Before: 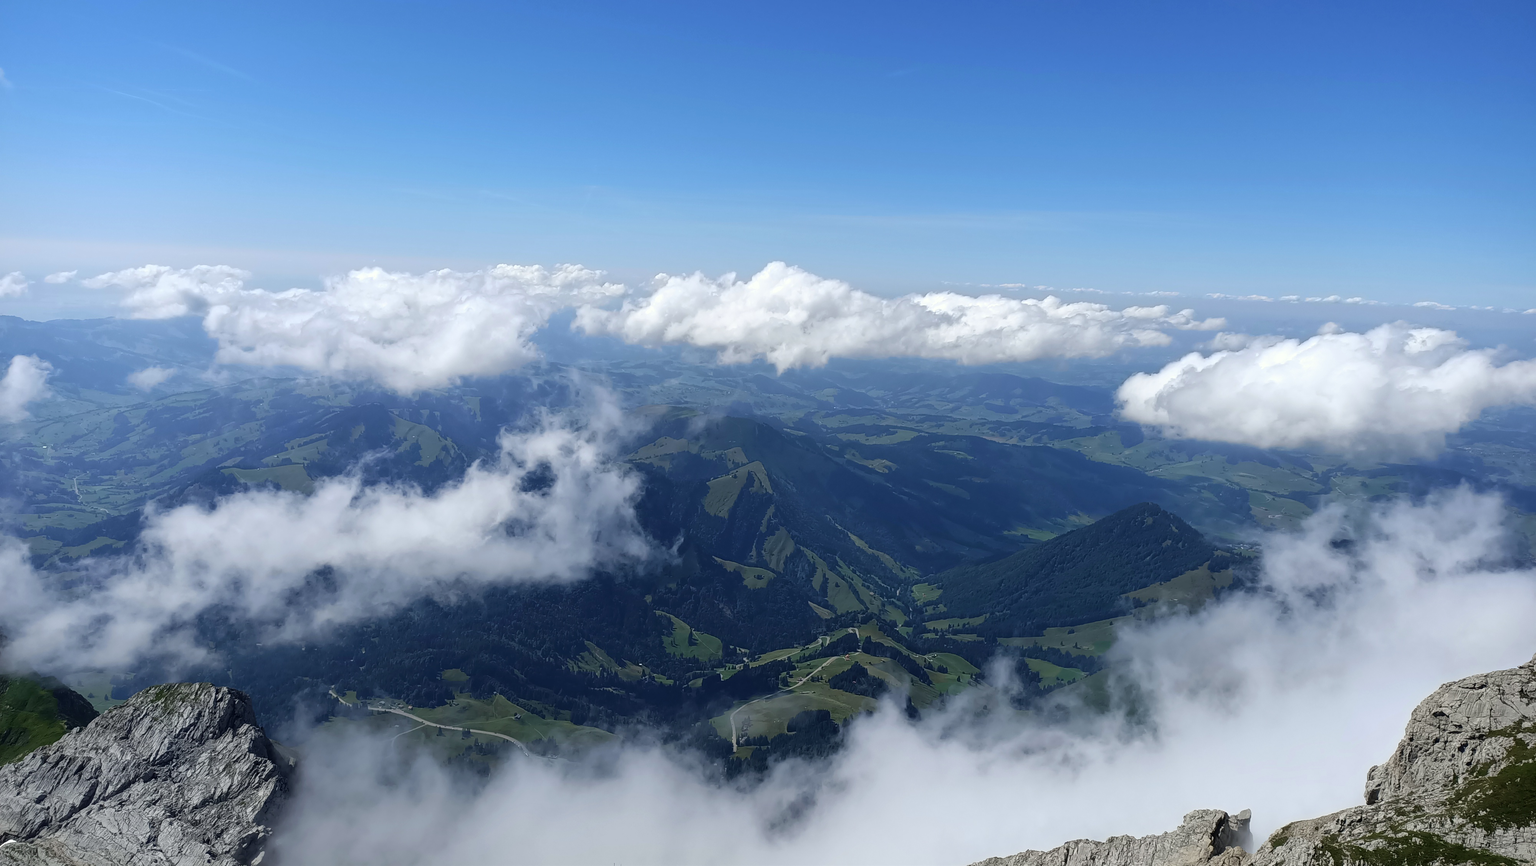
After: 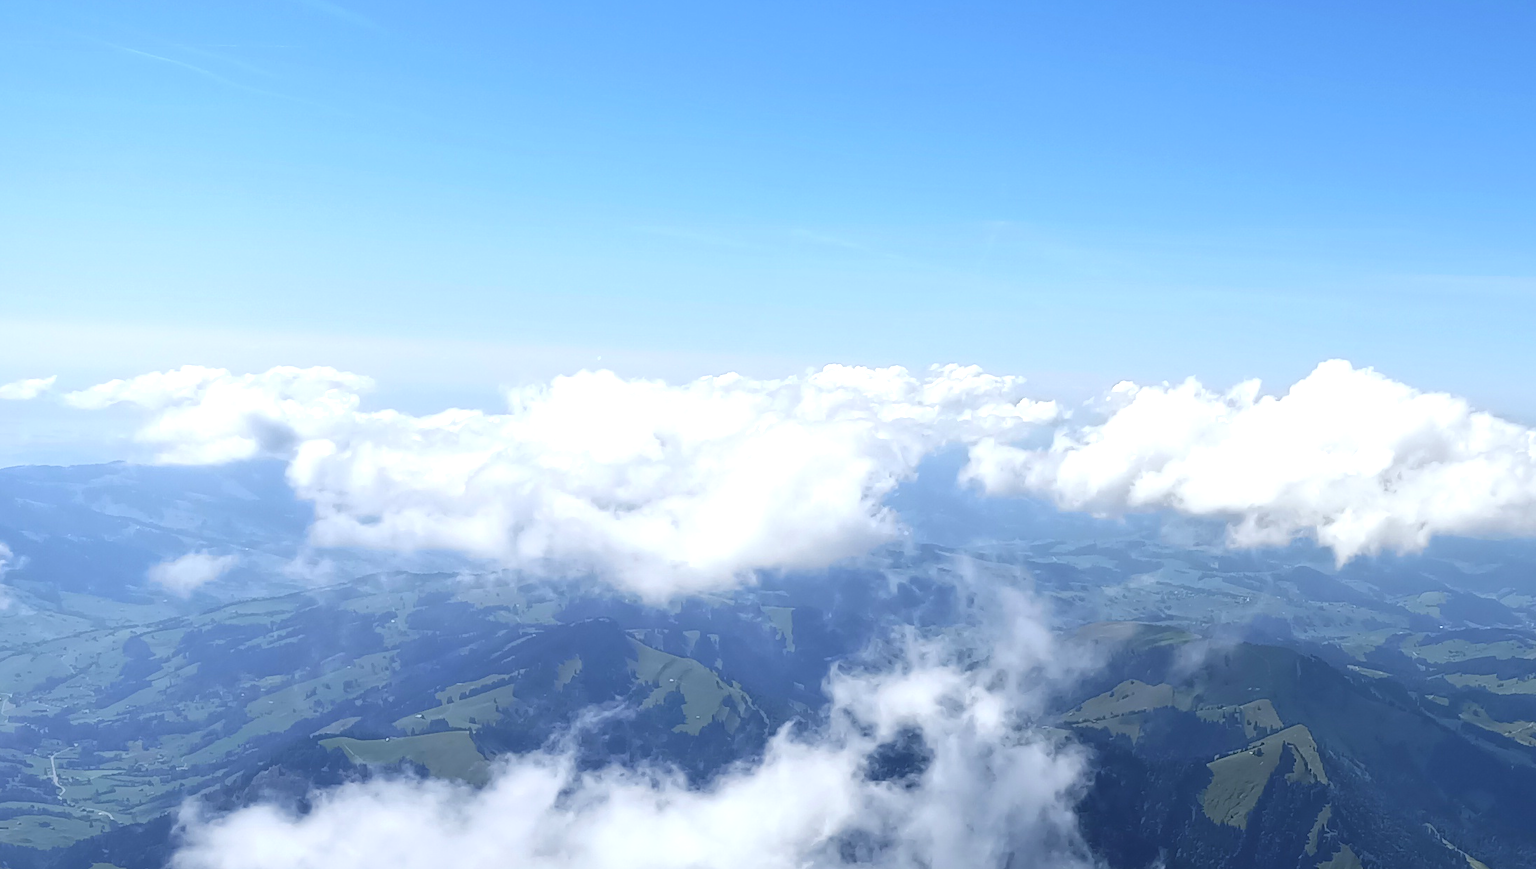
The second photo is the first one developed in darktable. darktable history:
crop and rotate: left 3.047%, top 7.509%, right 42.236%, bottom 37.598%
exposure: black level correction -0.002, exposure 0.54 EV, compensate highlight preservation false
